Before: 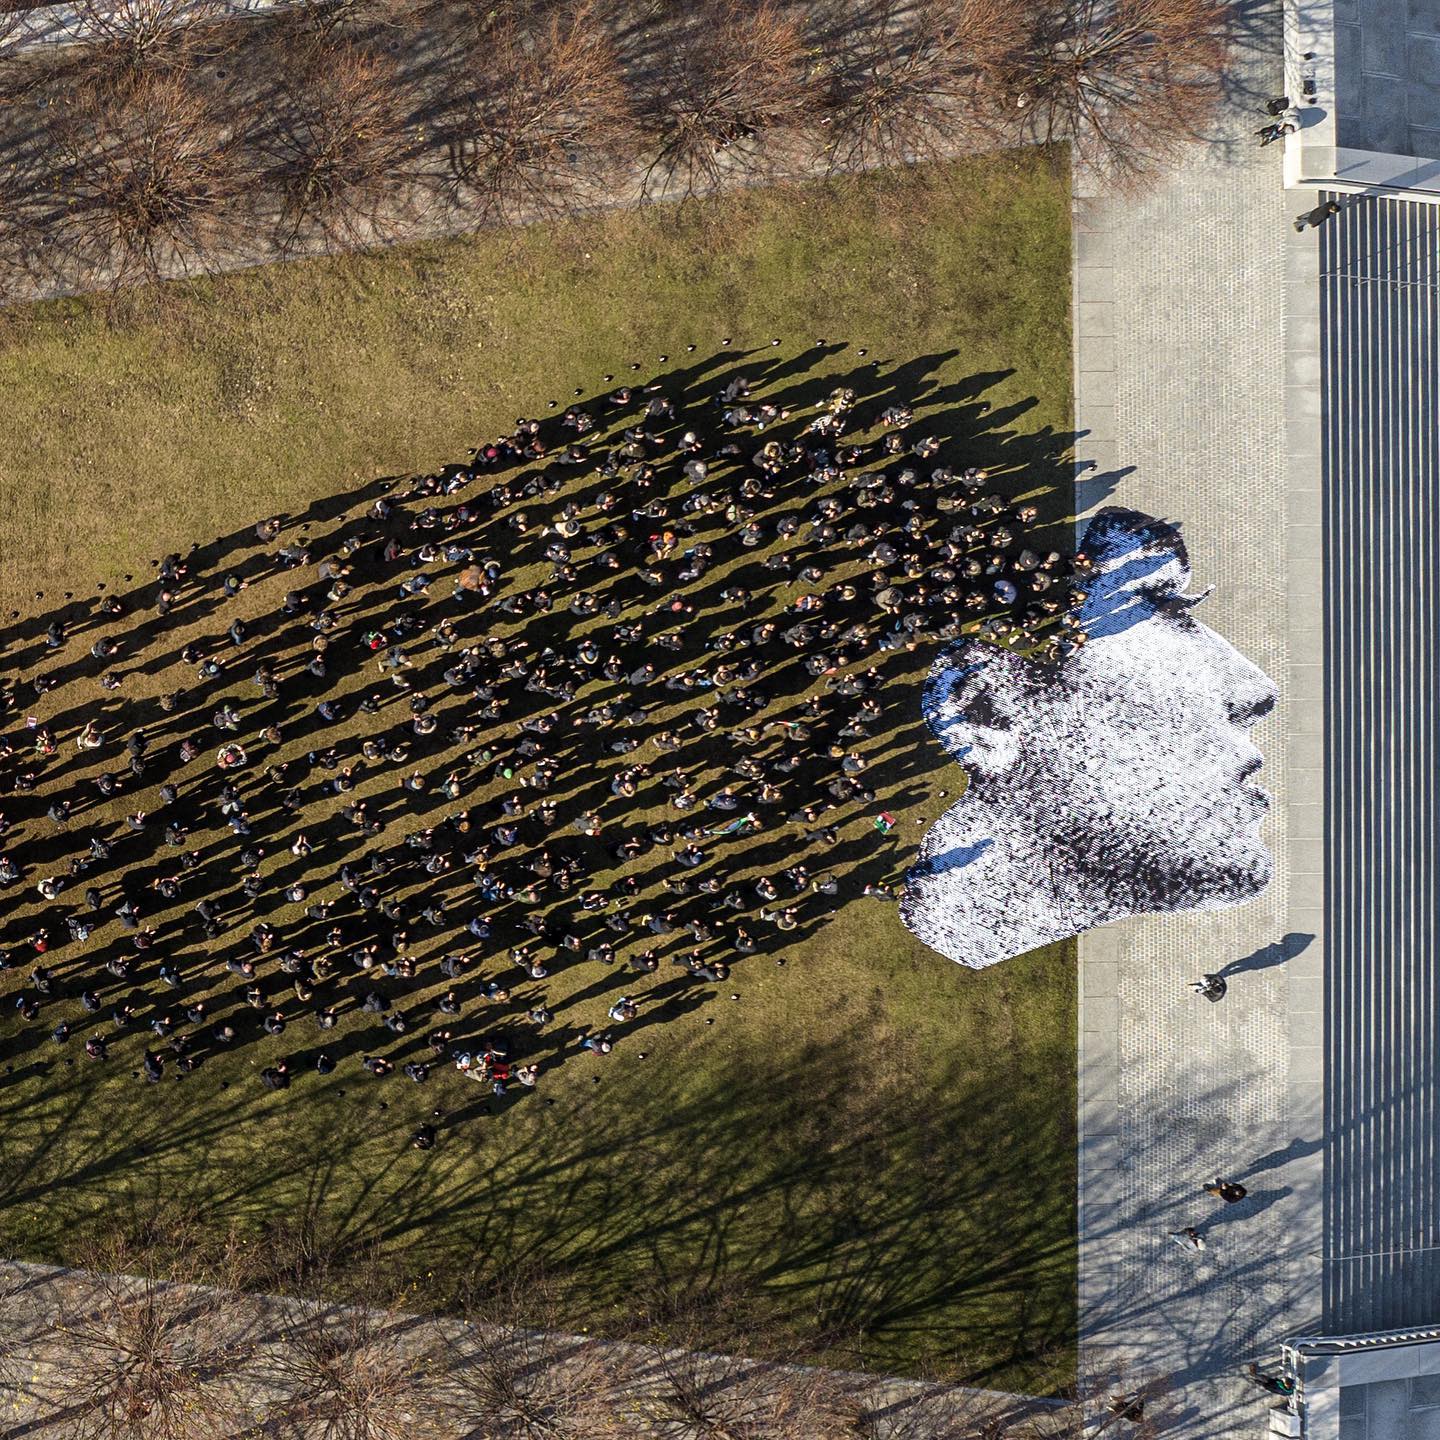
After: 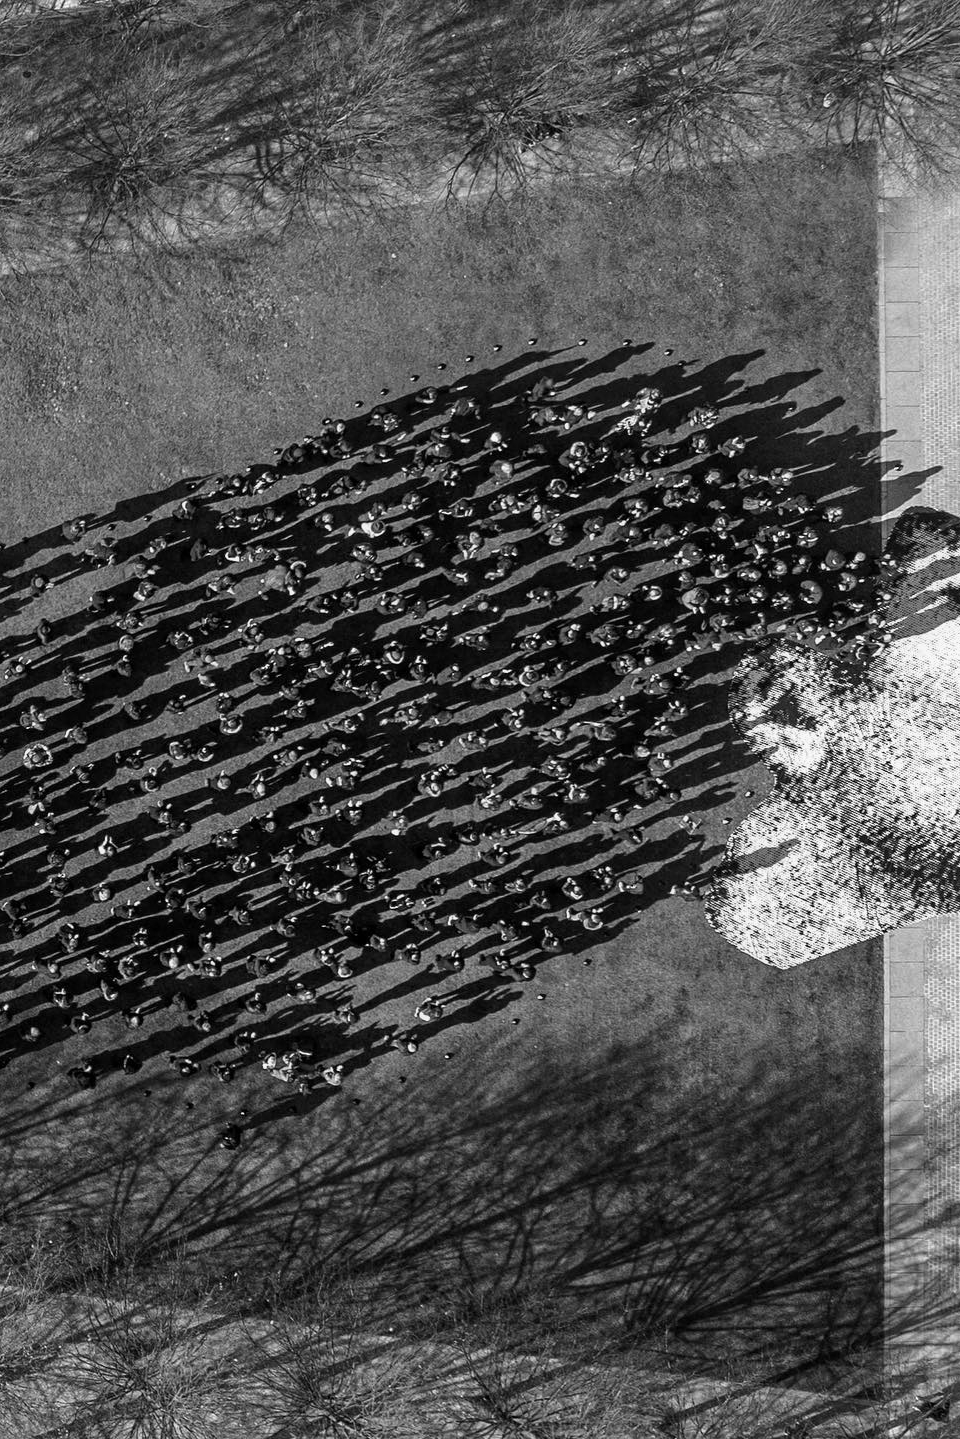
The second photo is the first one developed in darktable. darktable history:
monochrome: a -11.7, b 1.62, size 0.5, highlights 0.38
crop and rotate: left 13.537%, right 19.796%
velvia: on, module defaults
white balance: red 1.045, blue 0.932
